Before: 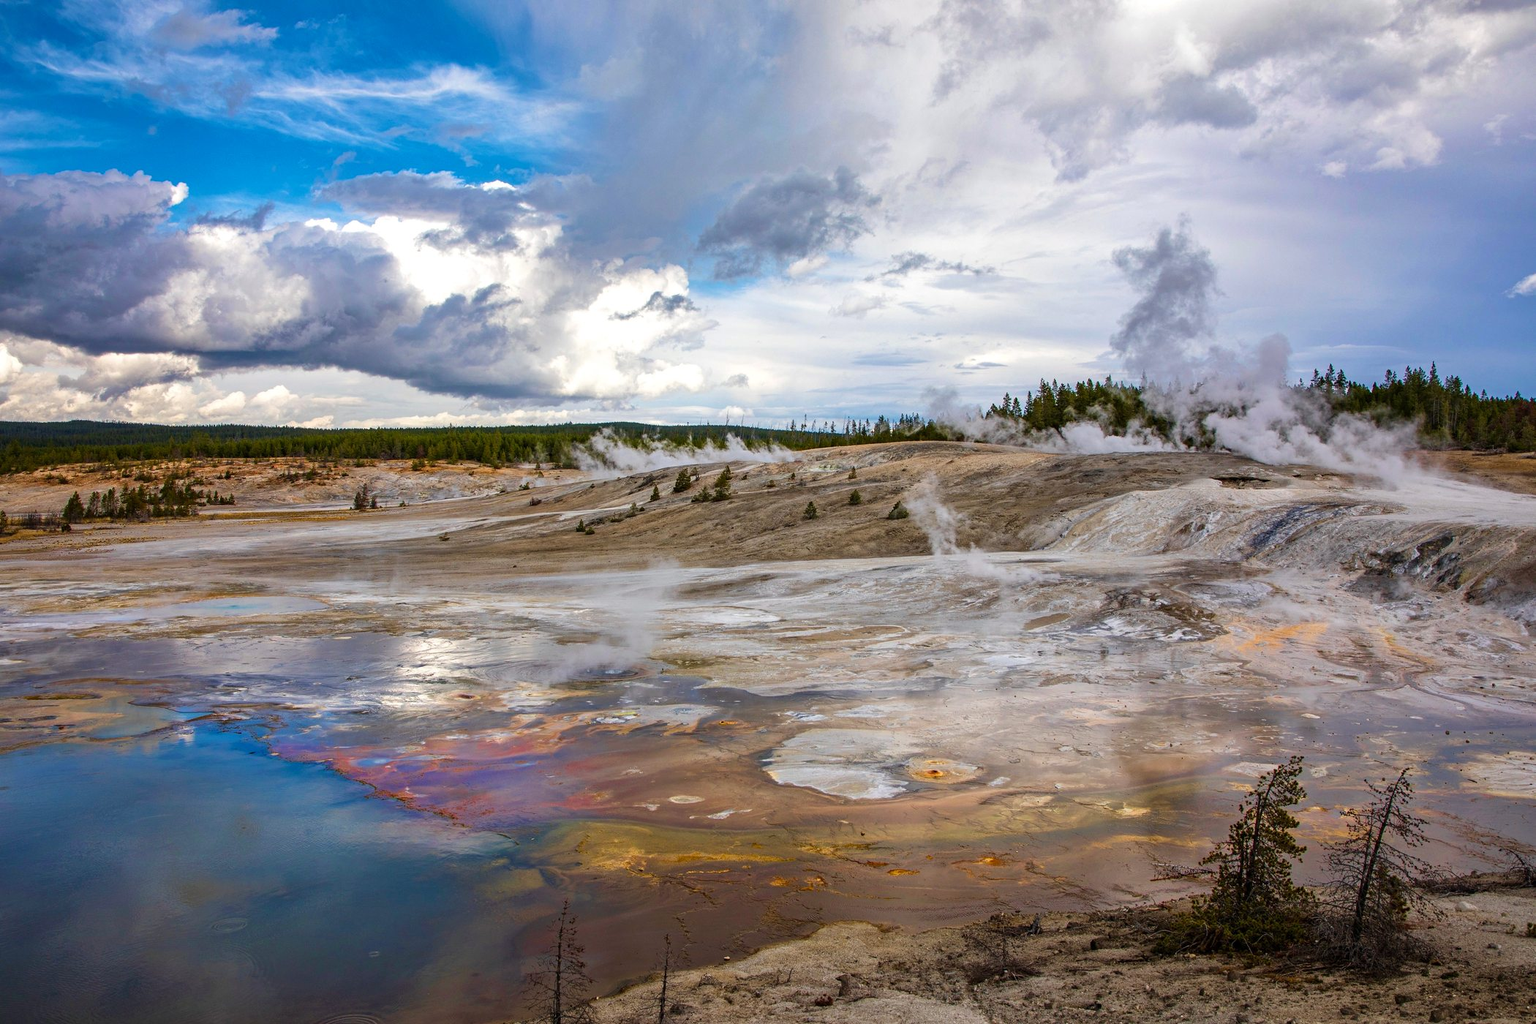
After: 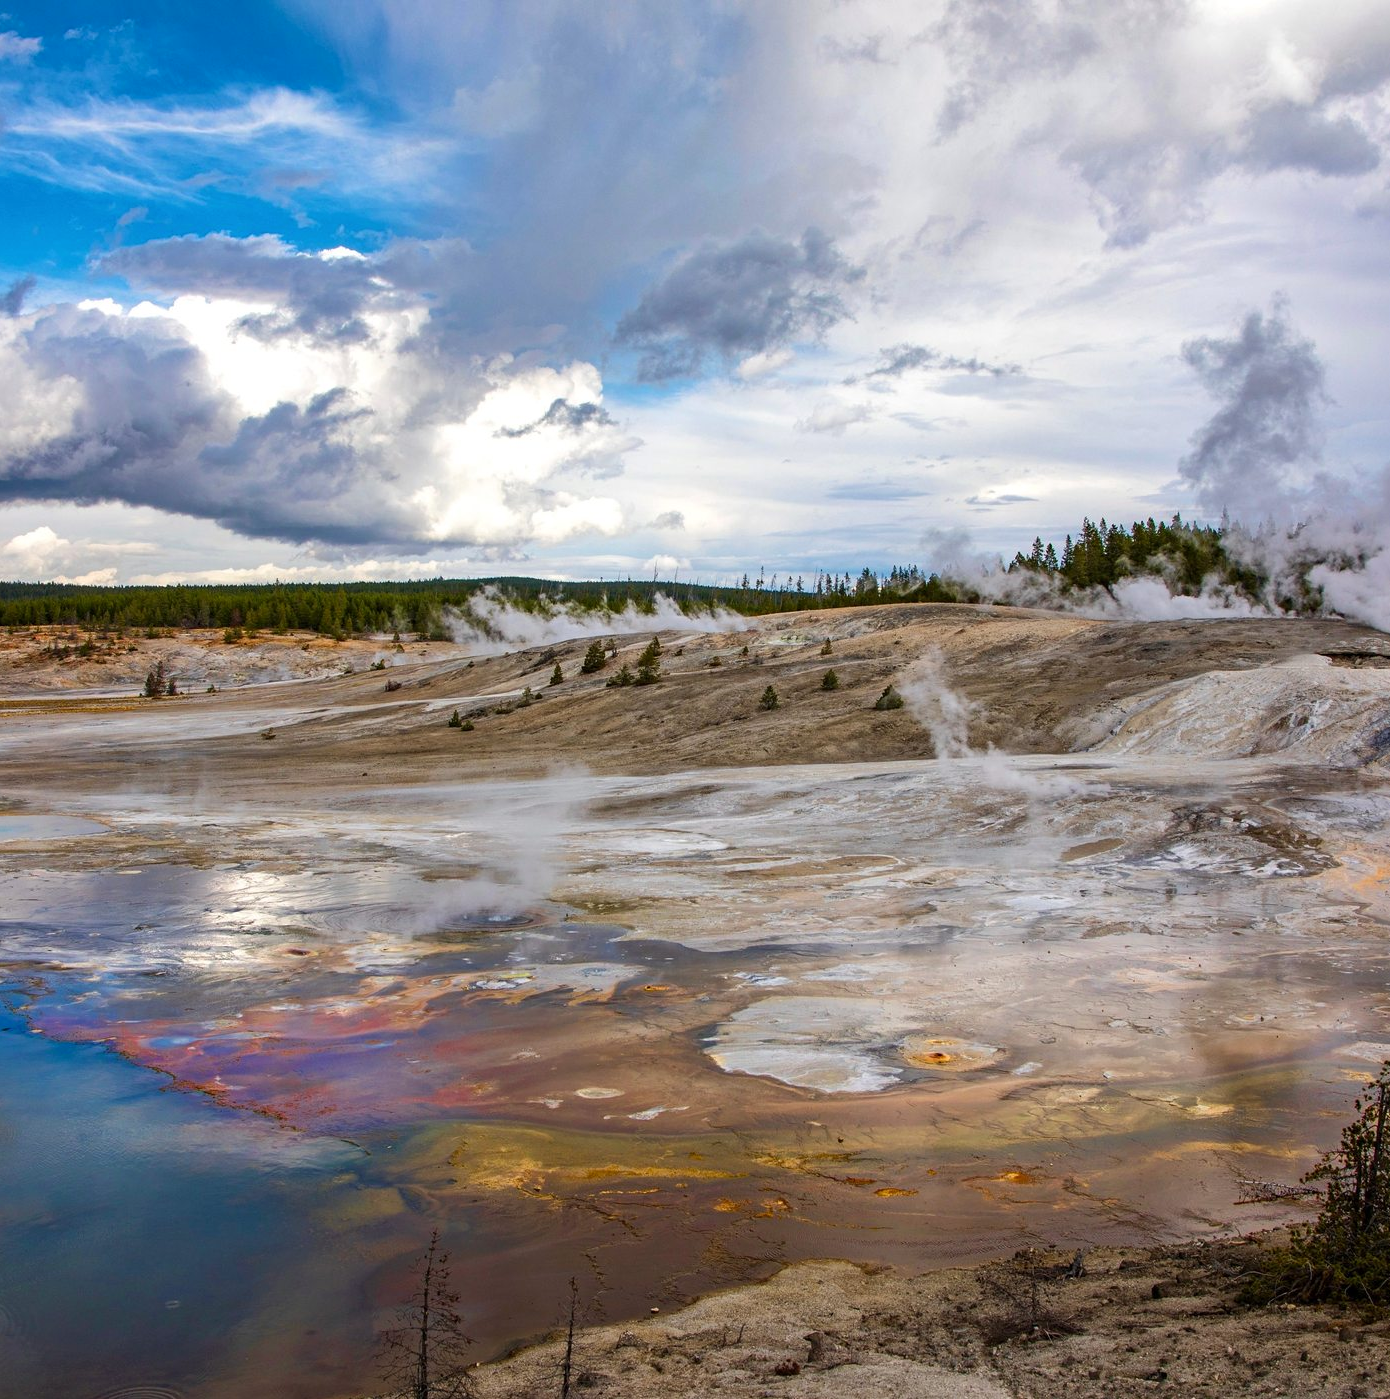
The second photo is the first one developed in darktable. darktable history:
crop and rotate: left 16.176%, right 17.607%
tone curve: curves: ch0 [(0, 0) (0.003, 0.003) (0.011, 0.011) (0.025, 0.024) (0.044, 0.044) (0.069, 0.068) (0.1, 0.098) (0.136, 0.133) (0.177, 0.174) (0.224, 0.22) (0.277, 0.272) (0.335, 0.329) (0.399, 0.392) (0.468, 0.46) (0.543, 0.546) (0.623, 0.626) (0.709, 0.711) (0.801, 0.802) (0.898, 0.898) (1, 1)], color space Lab, independent channels, preserve colors none
